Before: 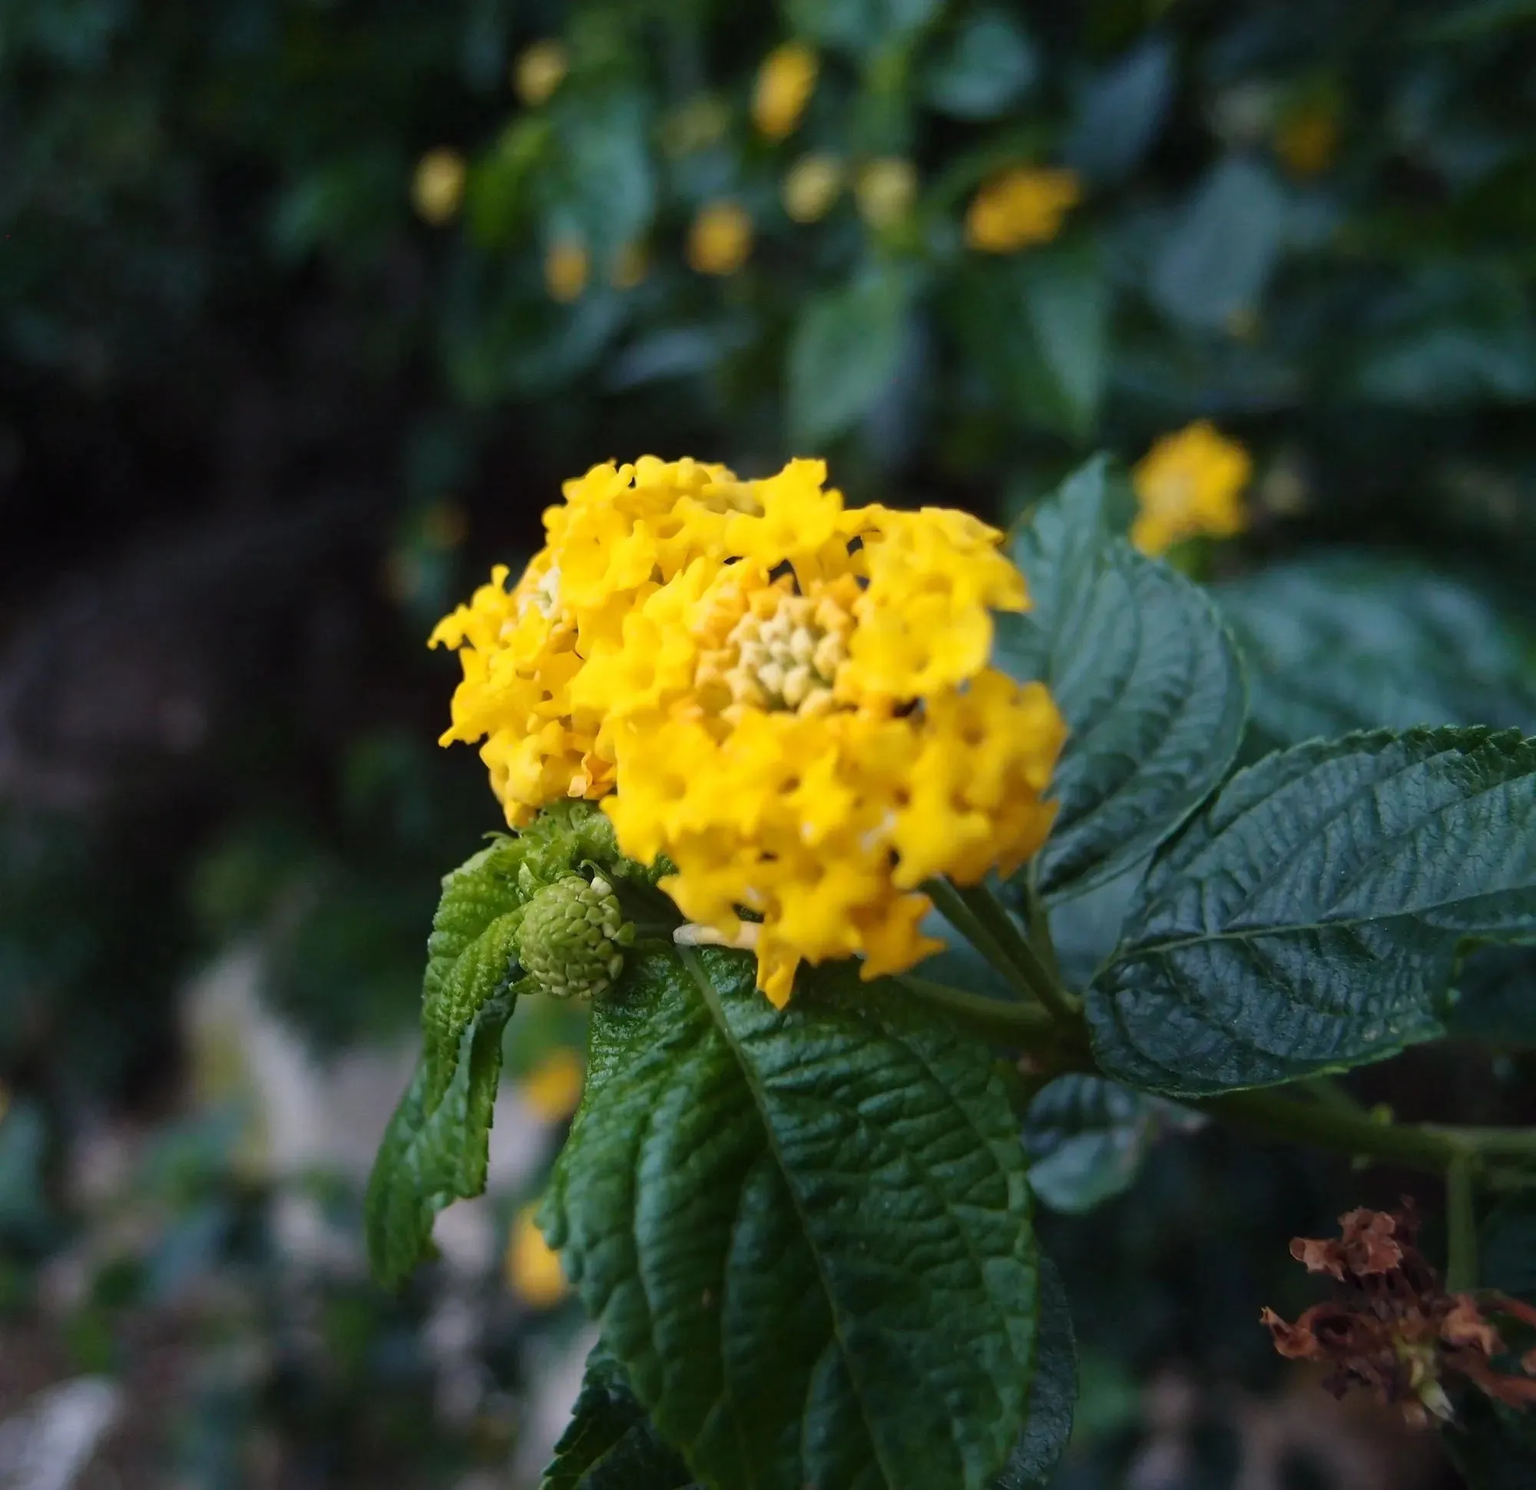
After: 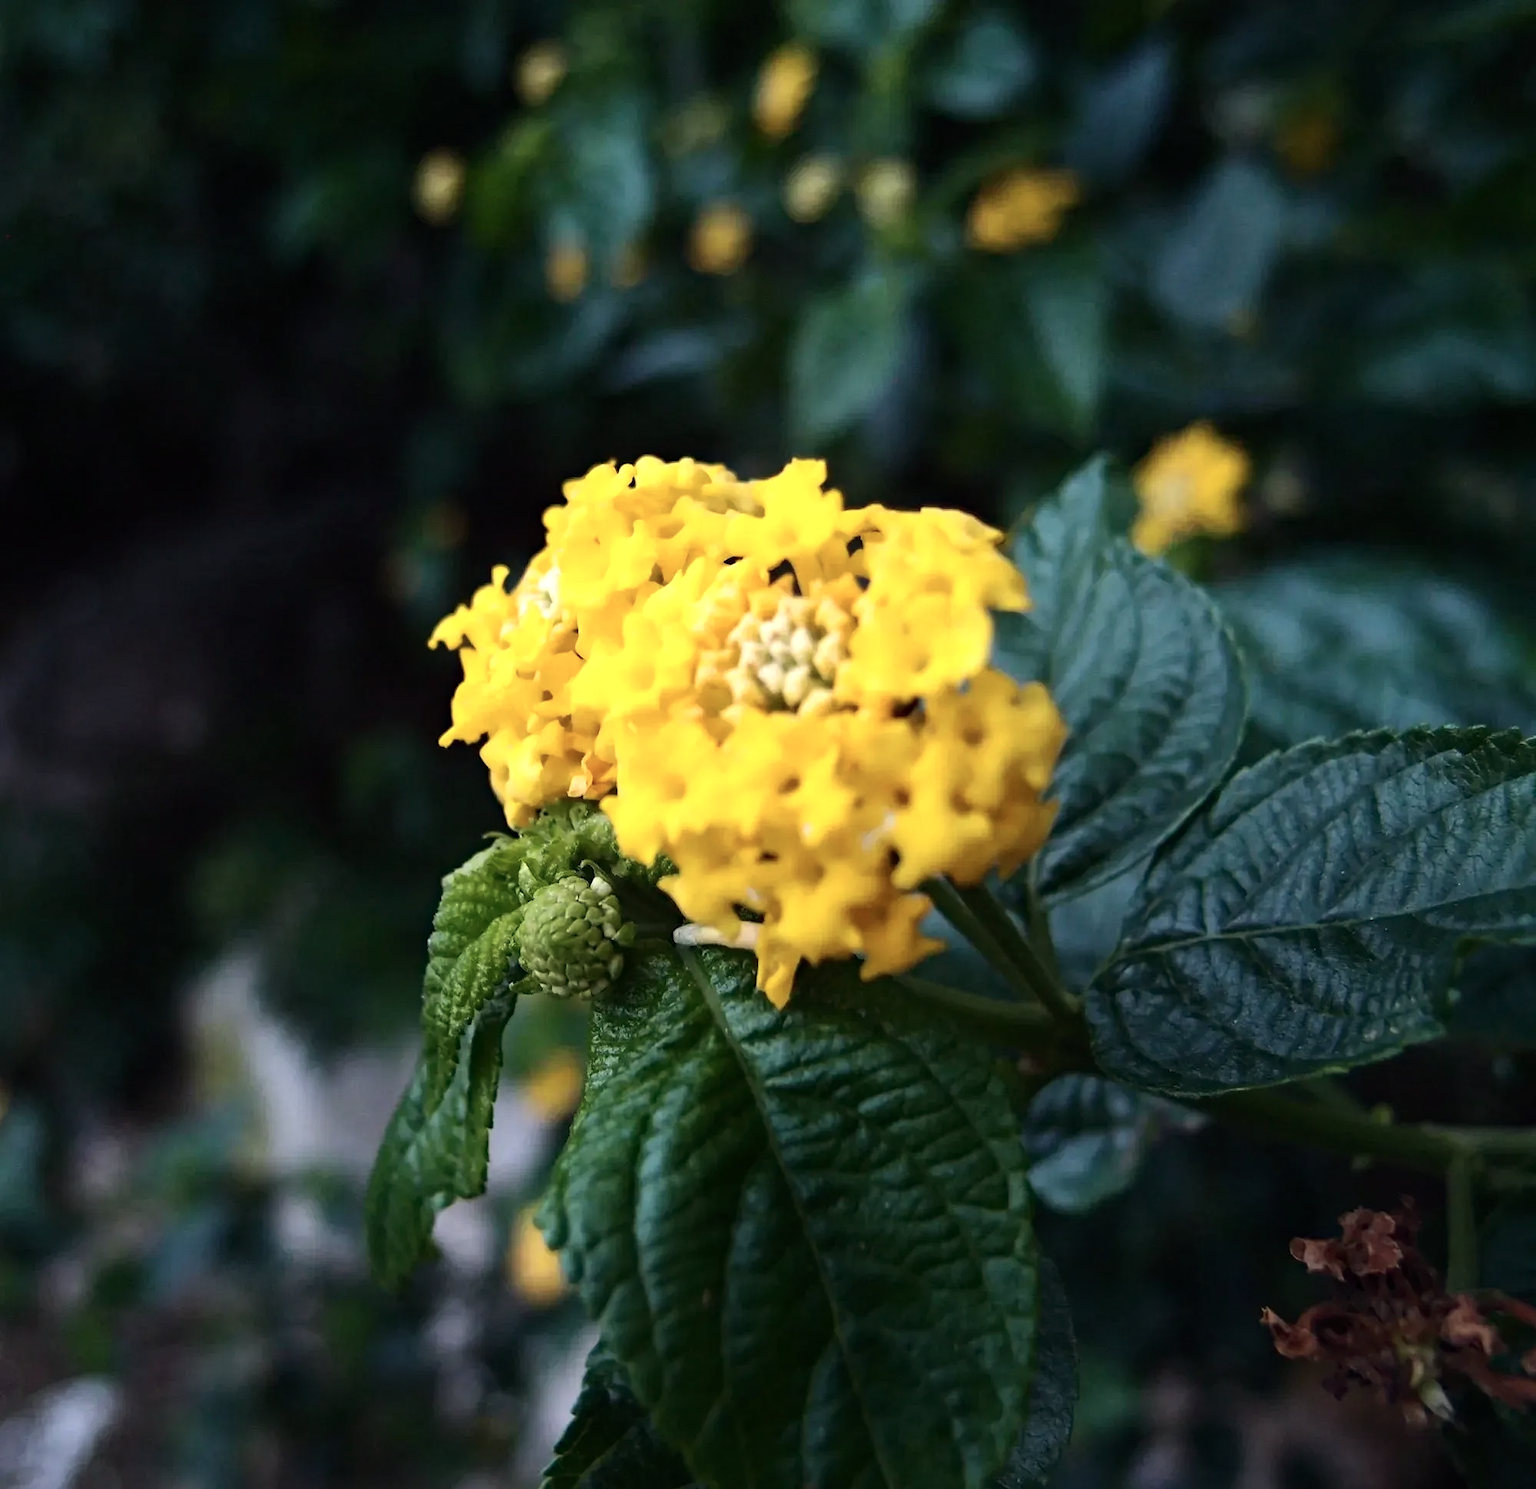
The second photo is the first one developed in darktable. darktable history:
contrast brightness saturation: contrast 0.11, saturation -0.17
haze removal: compatibility mode true, adaptive false
tone equalizer: -8 EV -0.417 EV, -7 EV -0.389 EV, -6 EV -0.333 EV, -5 EV -0.222 EV, -3 EV 0.222 EV, -2 EV 0.333 EV, -1 EV 0.389 EV, +0 EV 0.417 EV, edges refinement/feathering 500, mask exposure compensation -1.57 EV, preserve details no
